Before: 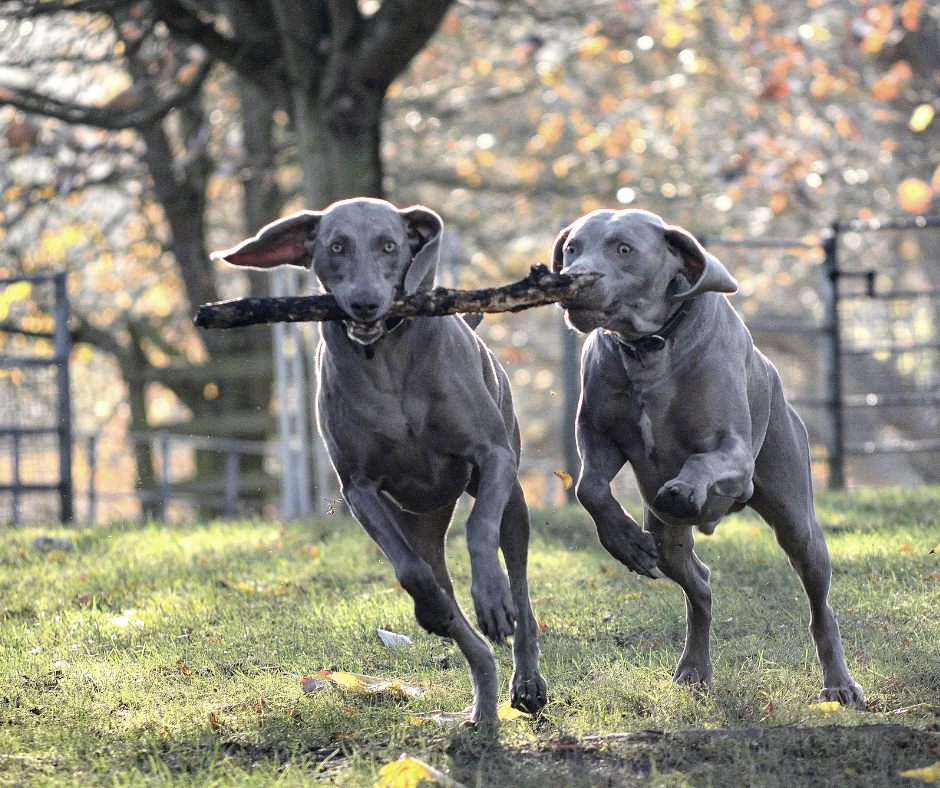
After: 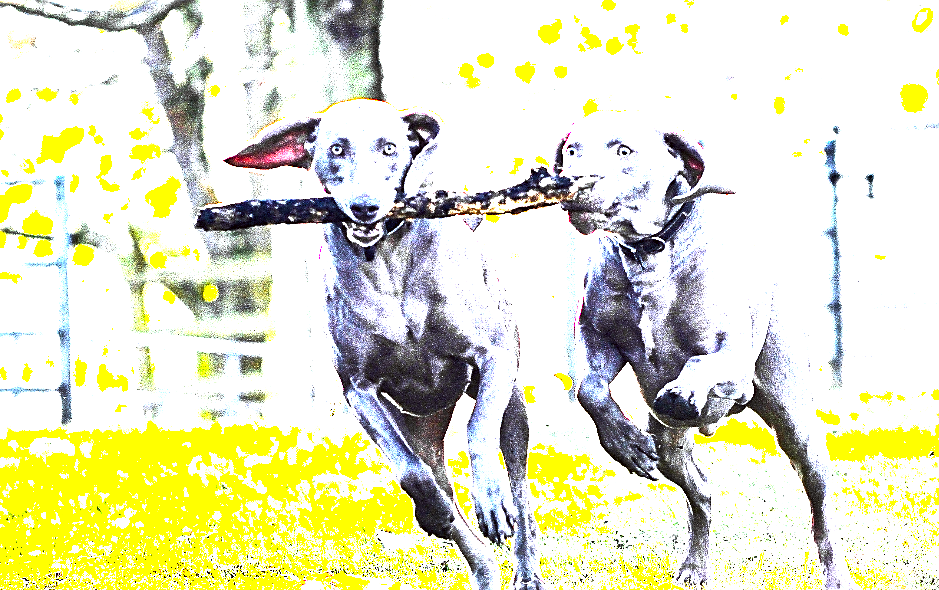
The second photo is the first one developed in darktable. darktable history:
tone equalizer: -8 EV -1.08 EV, -7 EV -1.01 EV, -6 EV -0.867 EV, -5 EV -0.578 EV, -3 EV 0.578 EV, -2 EV 0.867 EV, -1 EV 1.01 EV, +0 EV 1.08 EV, edges refinement/feathering 500, mask exposure compensation -1.57 EV, preserve details no
color balance rgb: linear chroma grading › global chroma 20%, perceptual saturation grading › global saturation 65%, perceptual saturation grading › highlights 60%, perceptual saturation grading › mid-tones 50%, perceptual saturation grading › shadows 50%, perceptual brilliance grading › global brilliance 30%, perceptual brilliance grading › highlights 50%, perceptual brilliance grading › mid-tones 50%, perceptual brilliance grading › shadows -22%, global vibrance 20%
crop and rotate: top 12.5%, bottom 12.5%
color correction: highlights a* -2.73, highlights b* -2.09, shadows a* 2.41, shadows b* 2.73
exposure: black level correction 0, exposure 1.1 EV, compensate exposure bias true, compensate highlight preservation false
sharpen: on, module defaults
grain: coarseness 0.09 ISO, strength 40%
